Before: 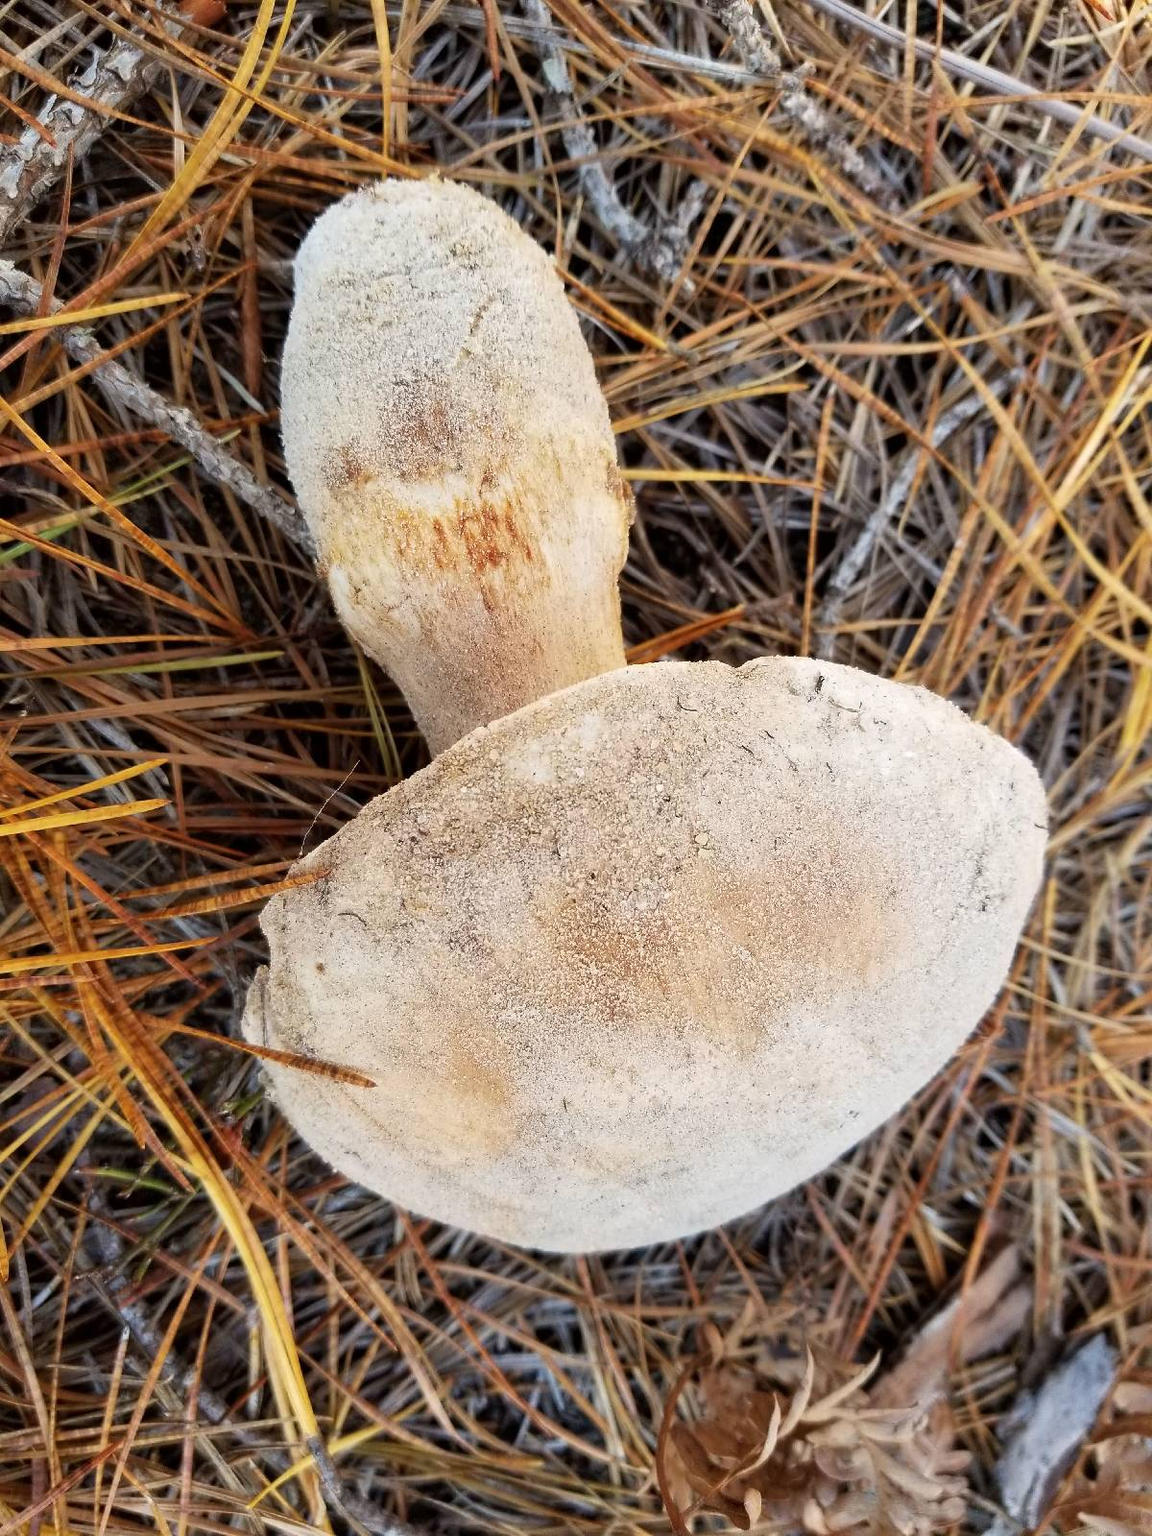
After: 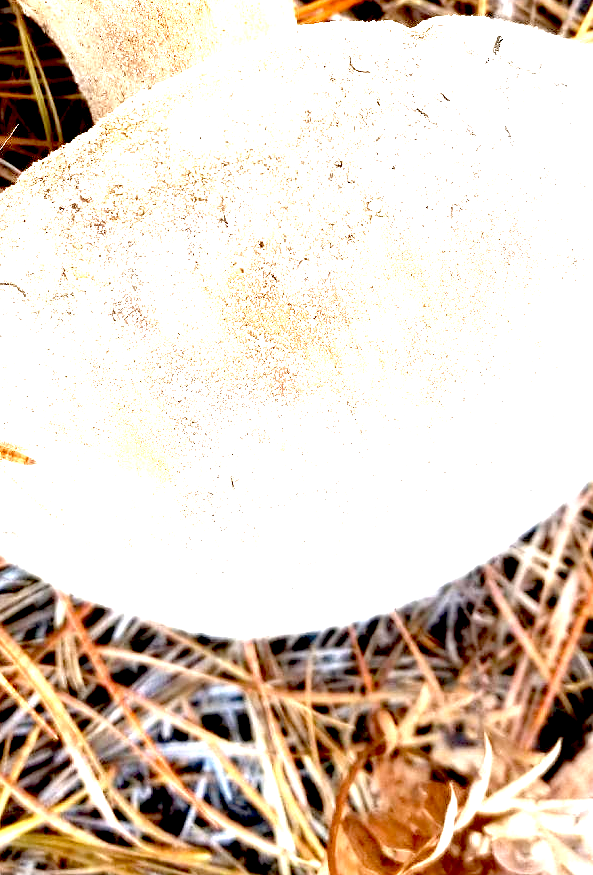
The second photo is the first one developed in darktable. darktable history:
levels: levels [0, 0.476, 0.951]
color balance: mode lift, gamma, gain (sRGB), lift [1, 0.99, 1.01, 0.992], gamma [1, 1.037, 0.974, 0.963]
exposure: black level correction 0.016, exposure 1.774 EV, compensate highlight preservation false
crop: left 29.672%, top 41.786%, right 20.851%, bottom 3.487%
